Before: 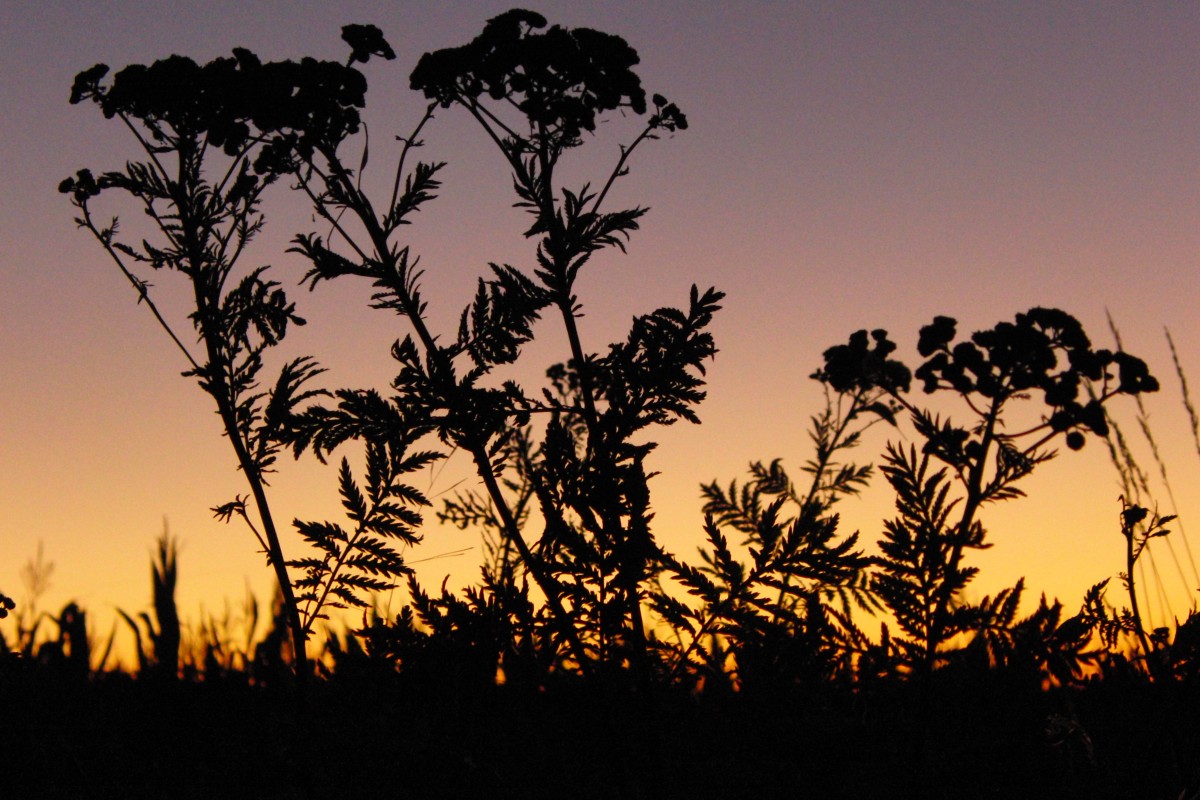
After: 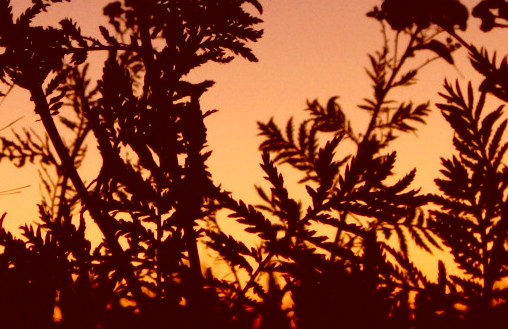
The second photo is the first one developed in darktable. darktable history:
color correction: highlights a* 9.56, highlights b* 8.54, shadows a* 39.64, shadows b* 39.57, saturation 0.807
crop: left 36.954%, top 45.293%, right 20.713%, bottom 13.528%
